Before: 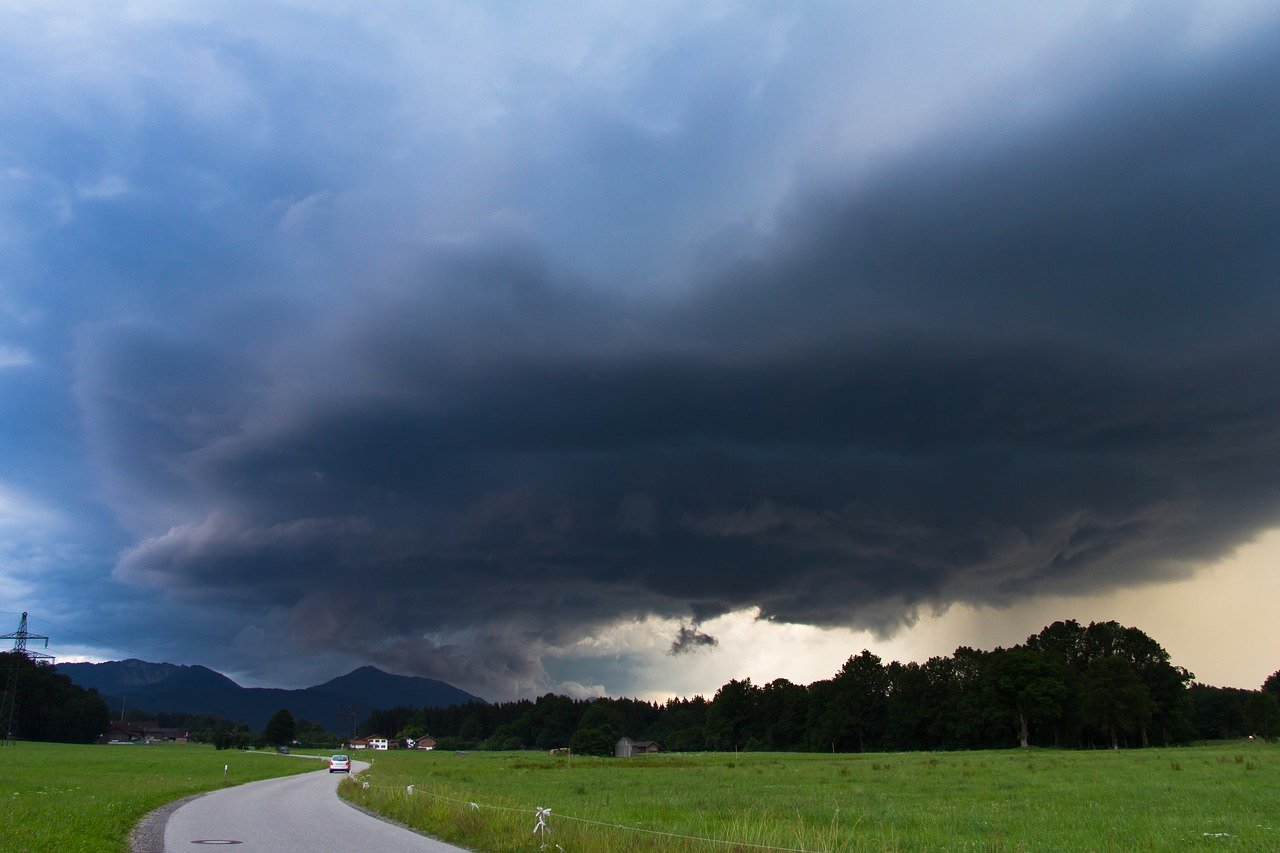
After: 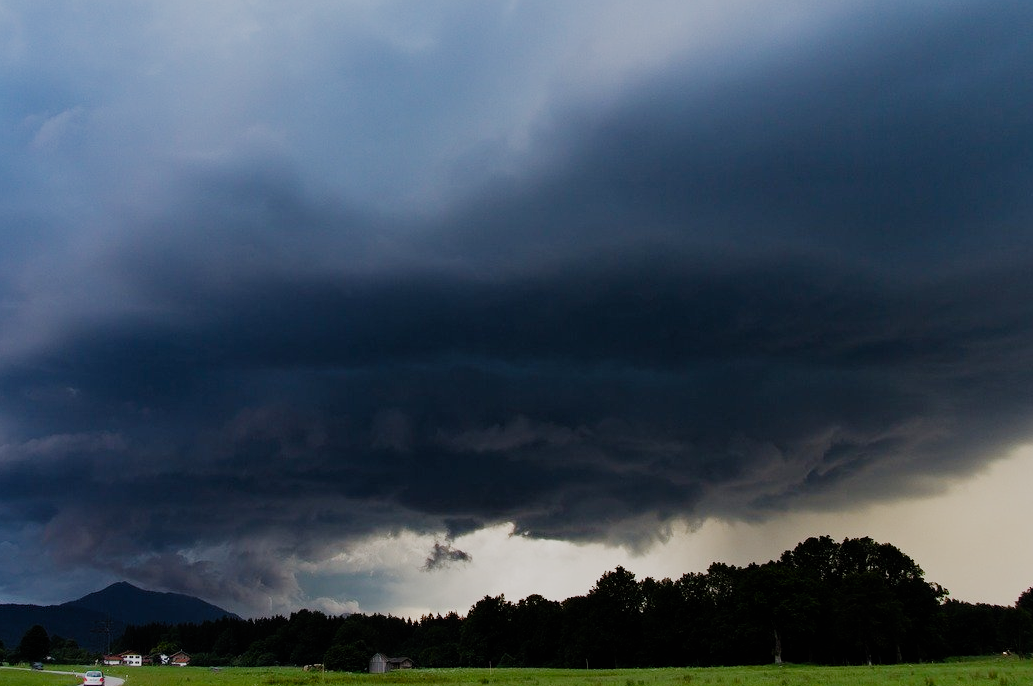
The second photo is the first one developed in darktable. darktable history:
tone equalizer: smoothing diameter 24.91%, edges refinement/feathering 11.58, preserve details guided filter
filmic rgb: black relative exposure -7.23 EV, white relative exposure 5.09 EV, hardness 3.22, add noise in highlights 0.001, preserve chrominance no, color science v3 (2019), use custom middle-gray values true, contrast in highlights soft
crop: left 19.236%, top 9.943%, right 0%, bottom 9.609%
